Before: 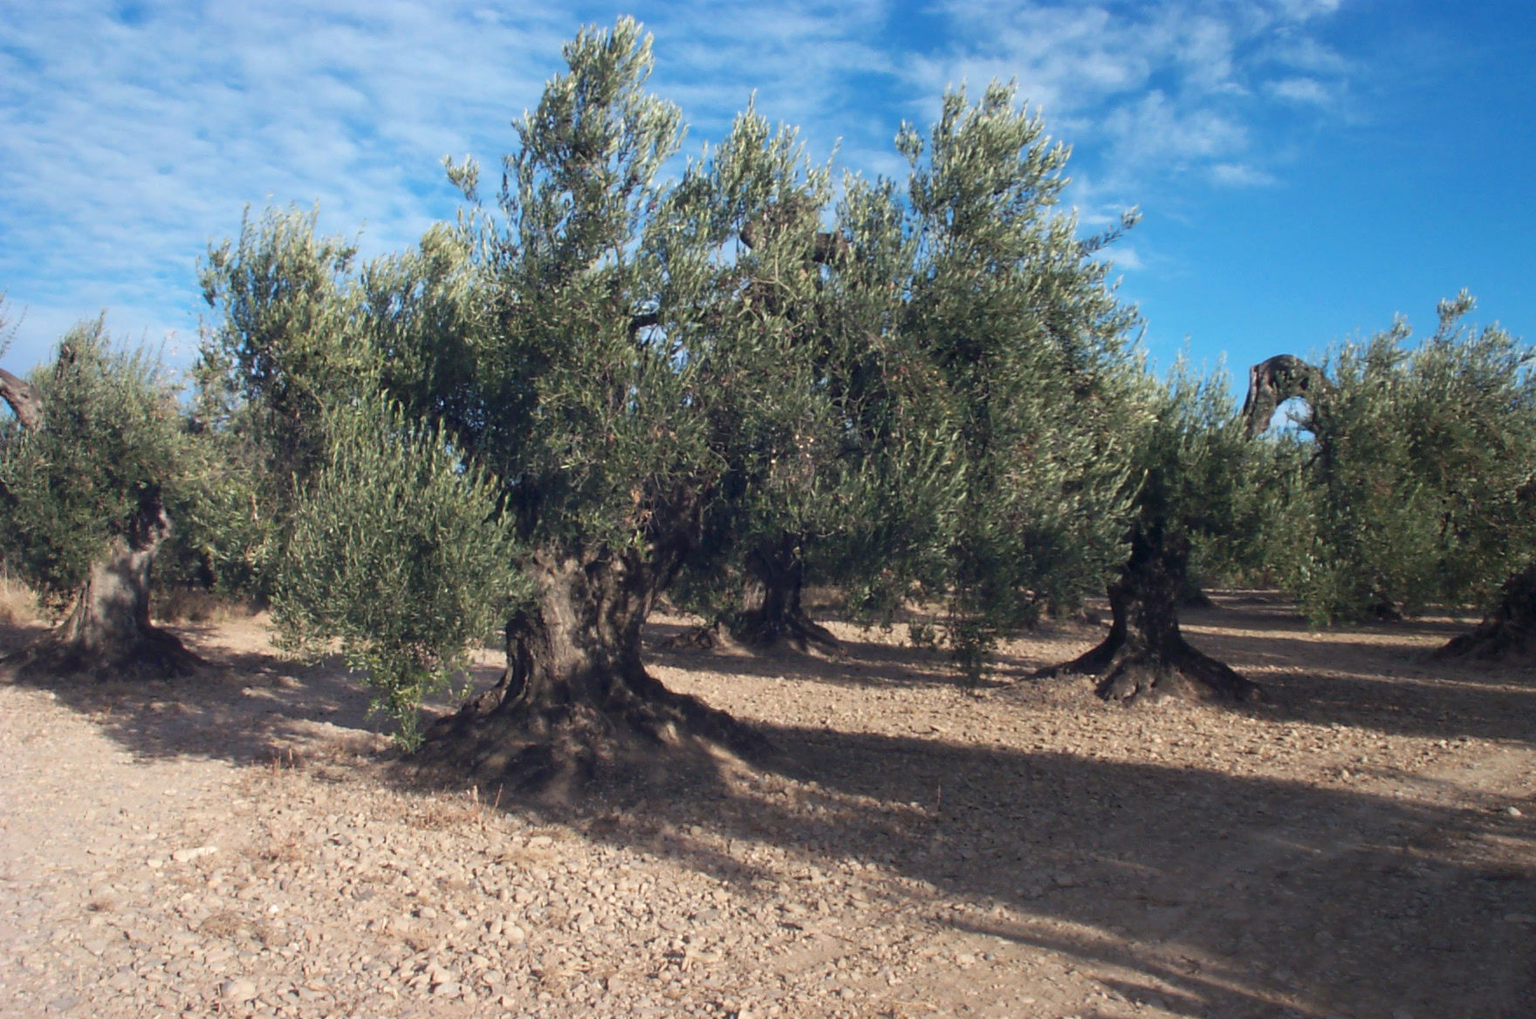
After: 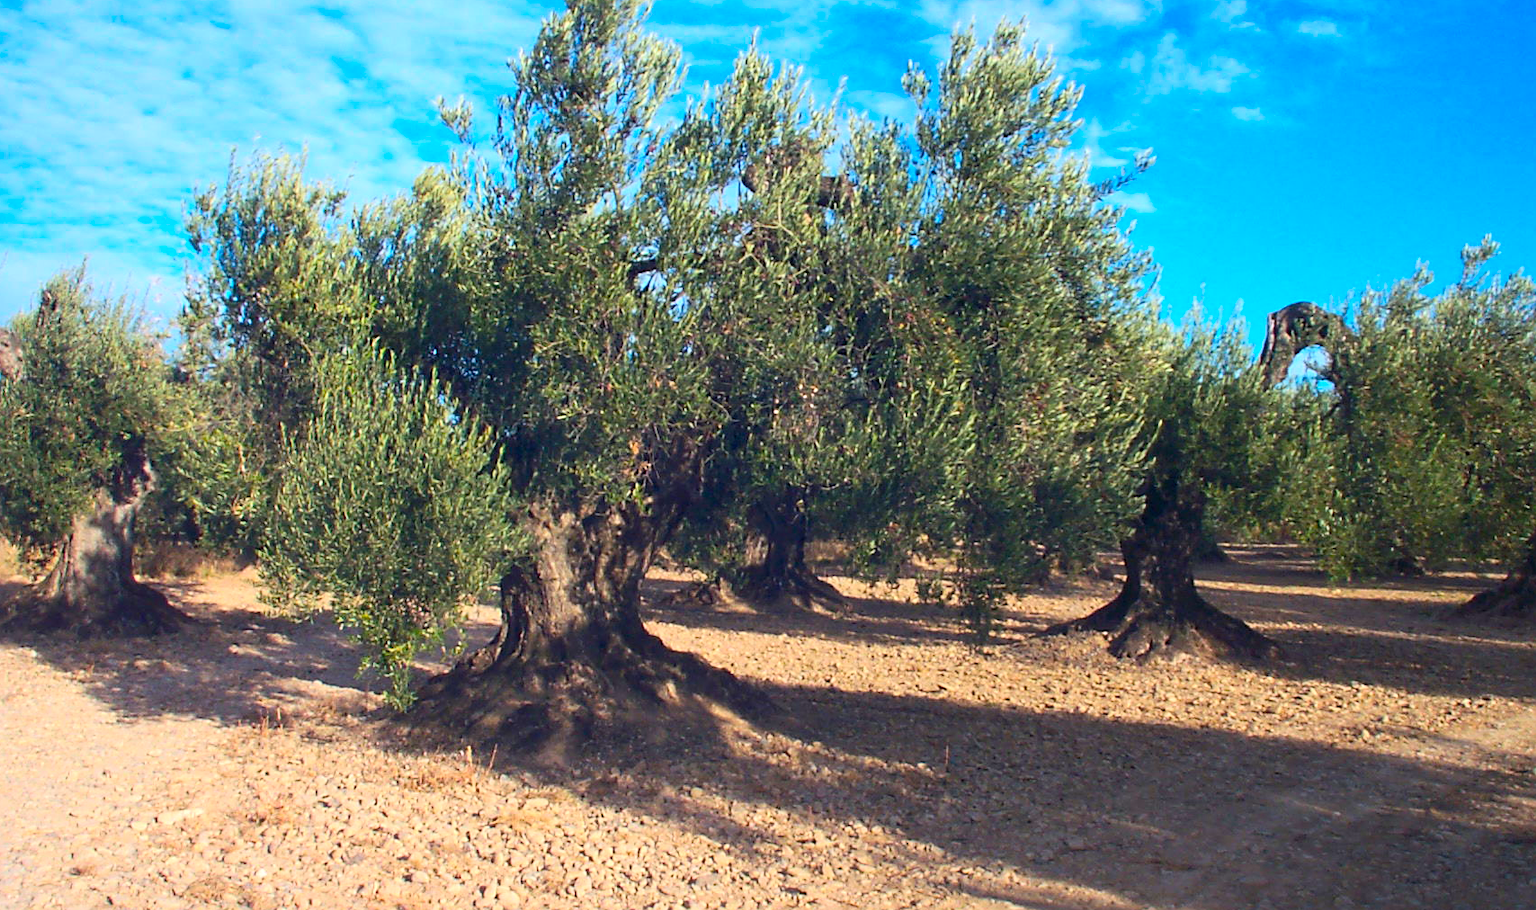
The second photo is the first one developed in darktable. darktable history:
contrast brightness saturation: contrast 0.205, brightness 0.158, saturation 0.217
sharpen: on, module defaults
crop: left 1.352%, top 6.114%, right 1.551%, bottom 7.158%
color balance rgb: linear chroma grading › global chroma 20.515%, perceptual saturation grading › global saturation 25.29%, global vibrance 11.09%
